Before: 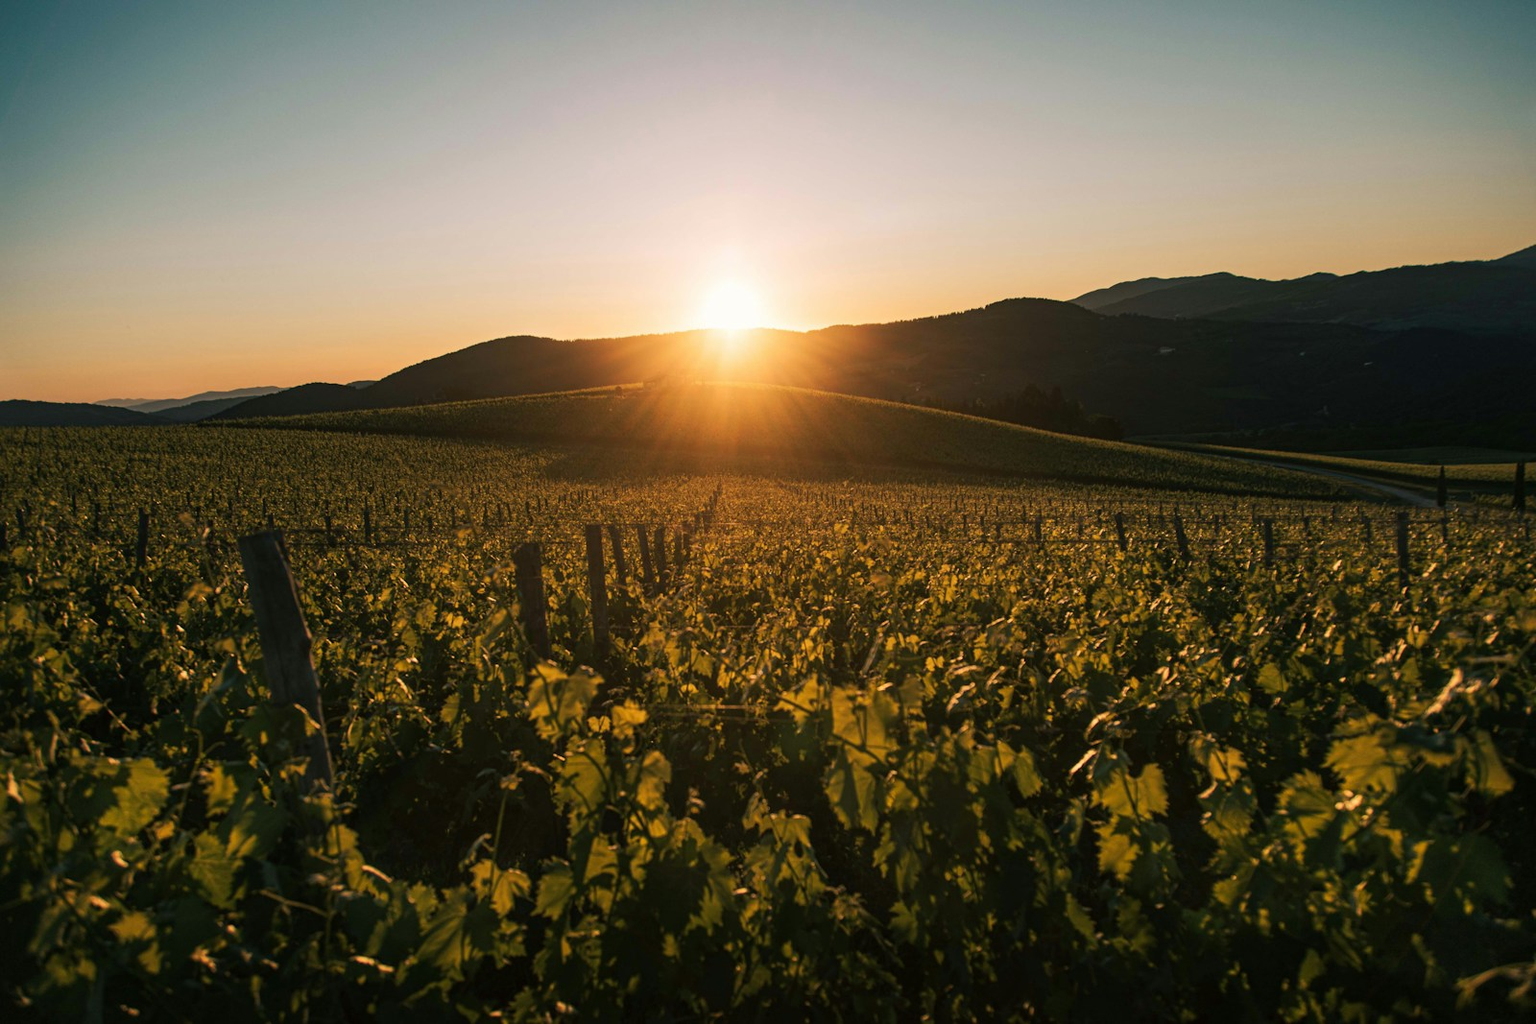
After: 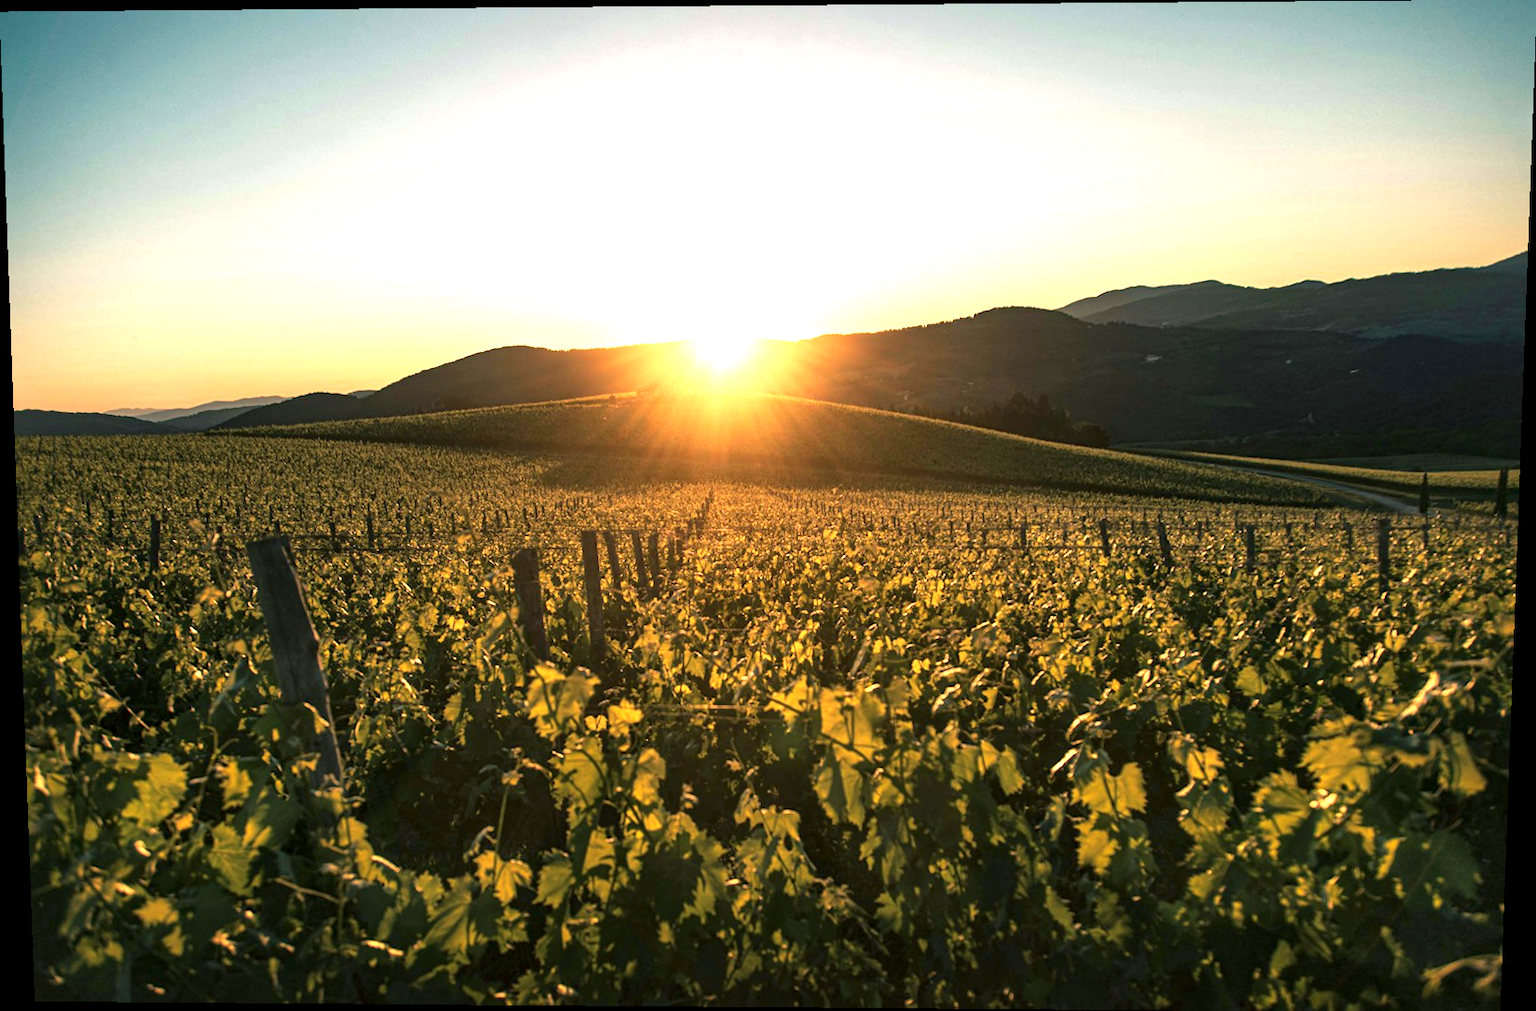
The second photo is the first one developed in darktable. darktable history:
local contrast: mode bilateral grid, contrast 20, coarseness 50, detail 141%, midtone range 0.2
rotate and perspective: lens shift (vertical) 0.048, lens shift (horizontal) -0.024, automatic cropping off
exposure: black level correction 0, exposure 1.2 EV, compensate highlight preservation false
